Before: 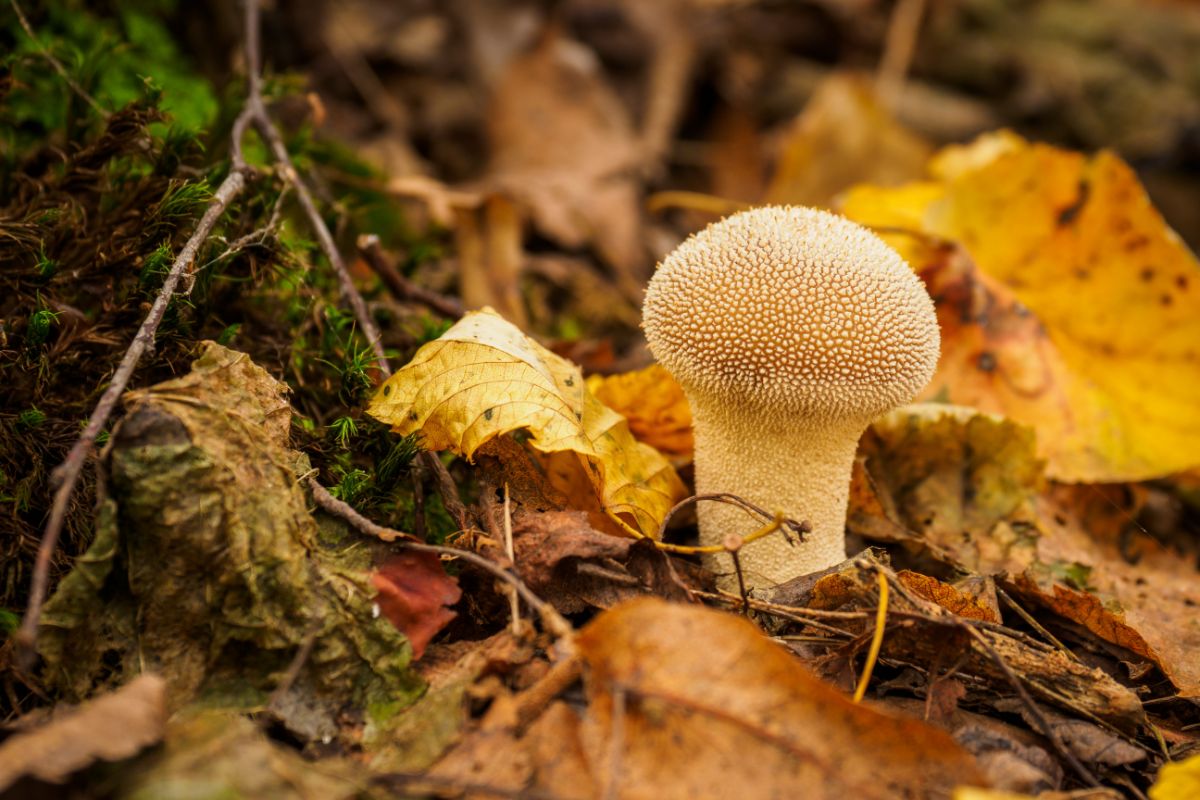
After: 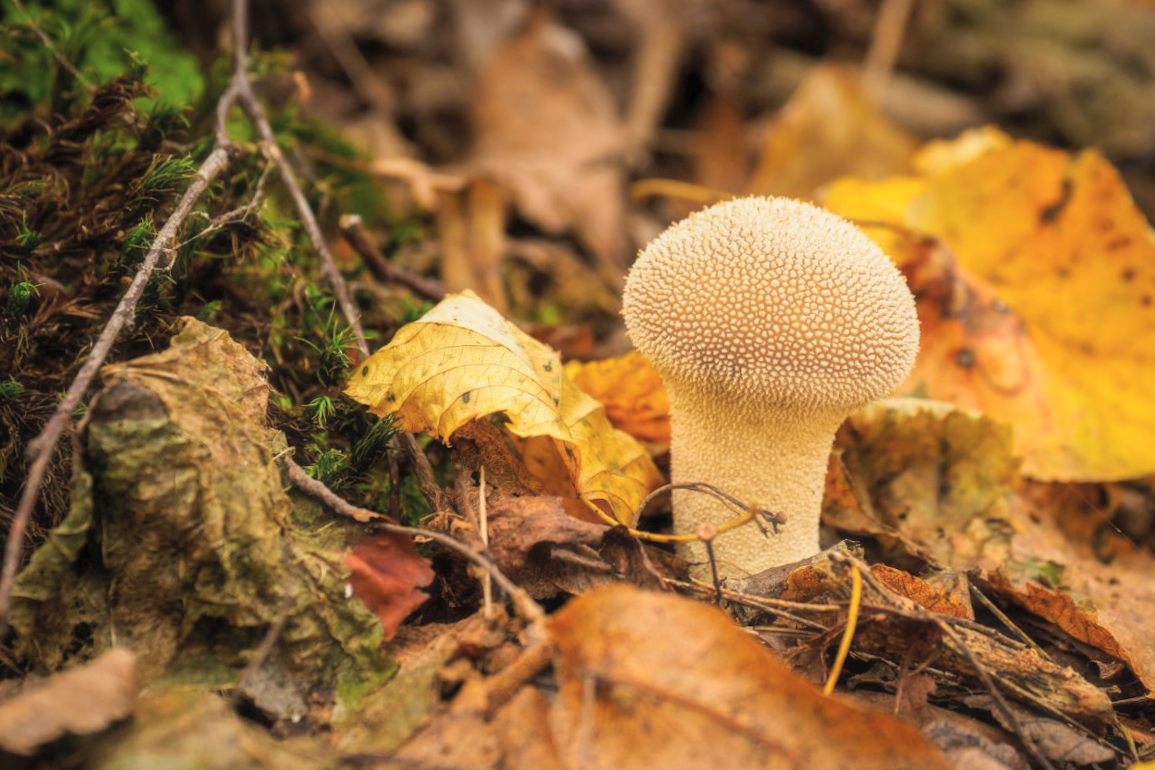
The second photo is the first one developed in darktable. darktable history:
haze removal: strength -0.106, compatibility mode true, adaptive false
crop and rotate: angle -1.49°
contrast brightness saturation: brightness 0.141
